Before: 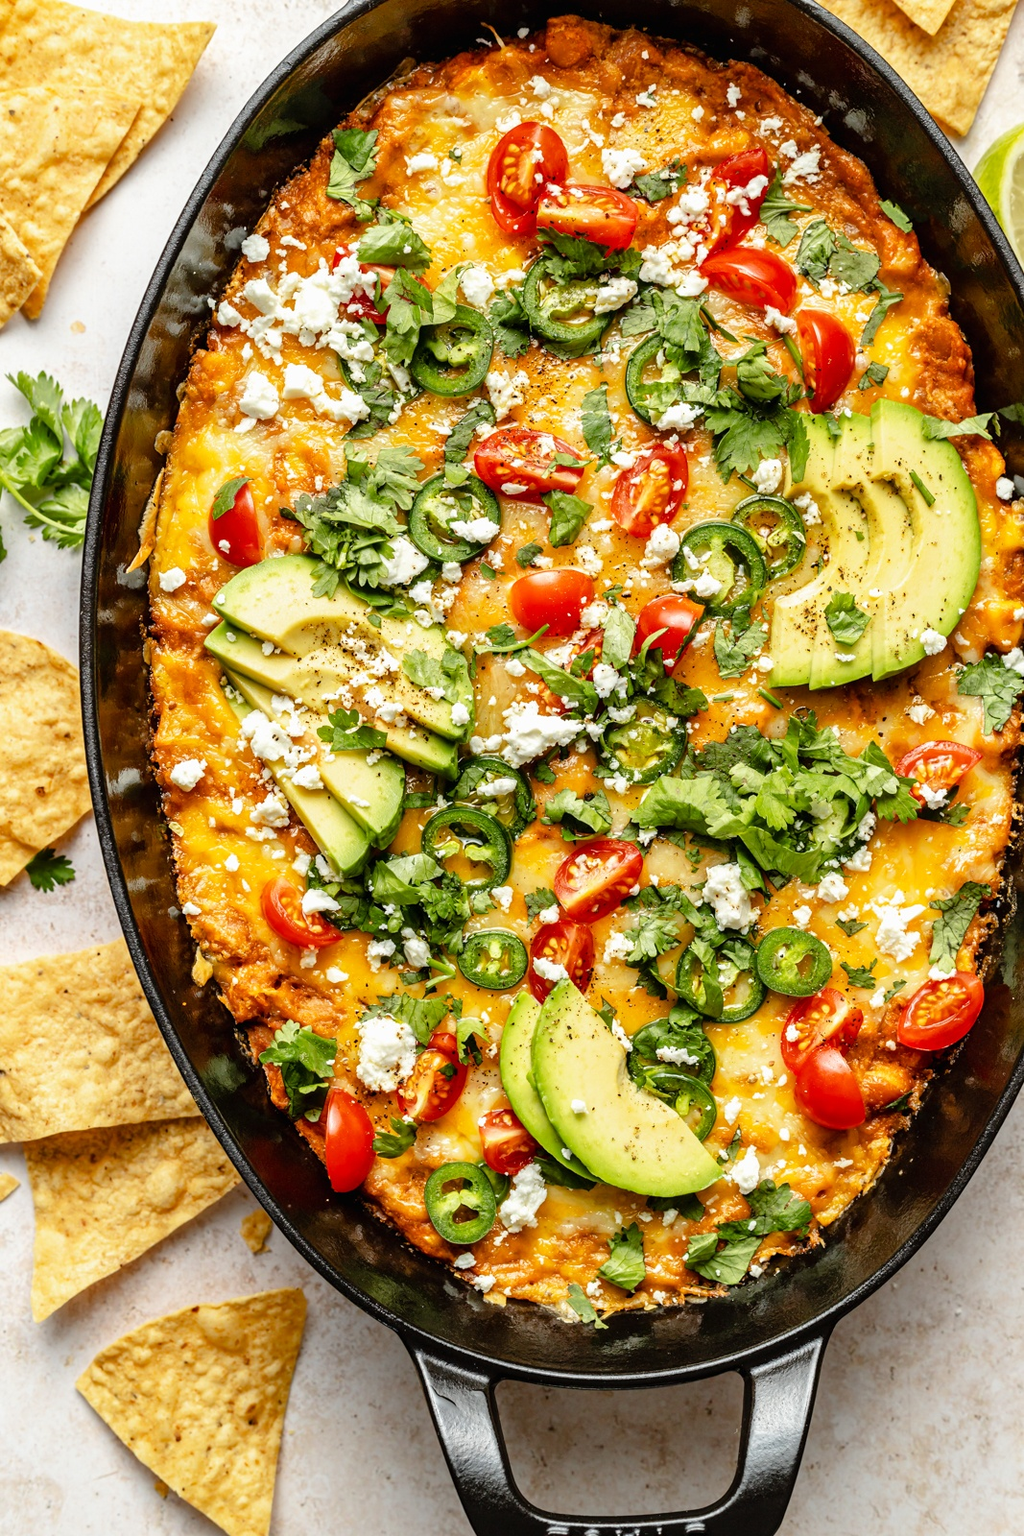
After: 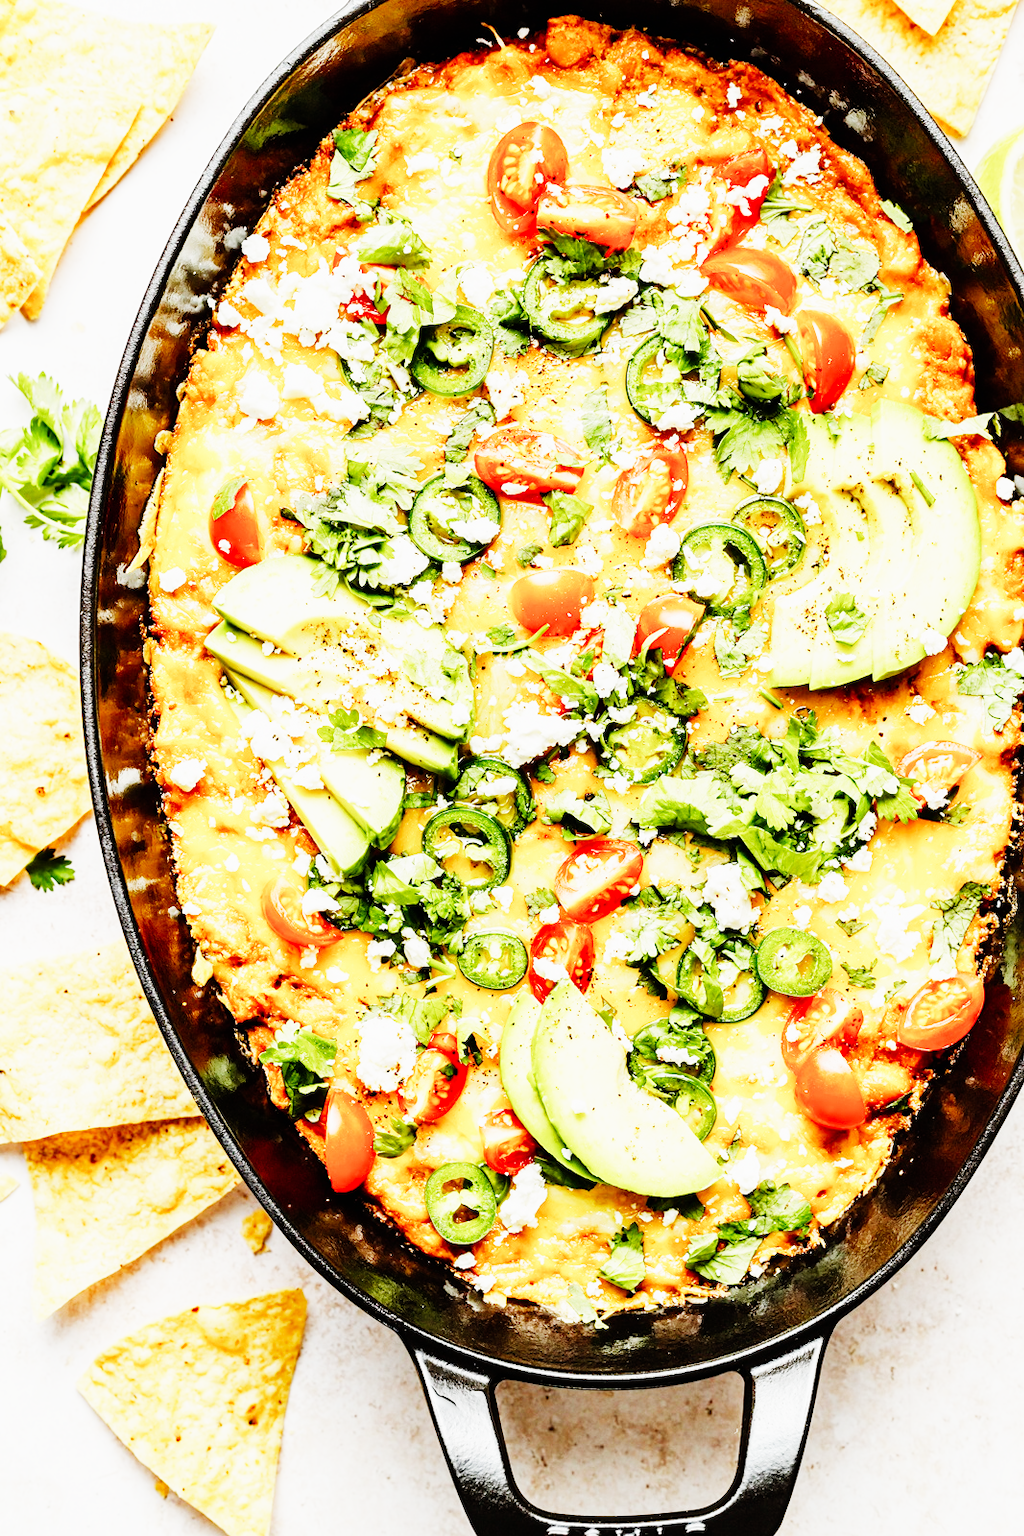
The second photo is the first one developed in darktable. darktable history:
exposure: black level correction 0, exposure 1.7 EV, compensate exposure bias true, compensate highlight preservation false
sigmoid: contrast 2, skew -0.2, preserve hue 0%, red attenuation 0.1, red rotation 0.035, green attenuation 0.1, green rotation -0.017, blue attenuation 0.15, blue rotation -0.052, base primaries Rec2020
